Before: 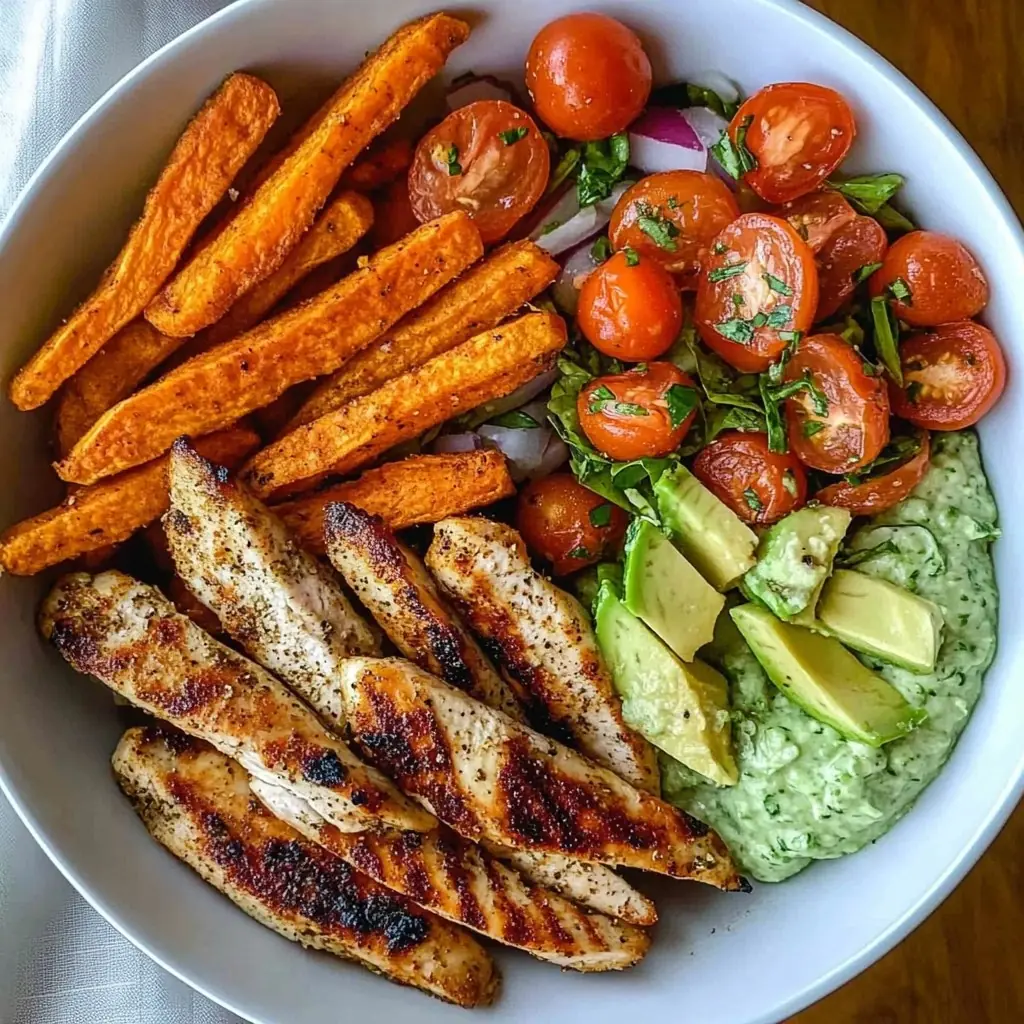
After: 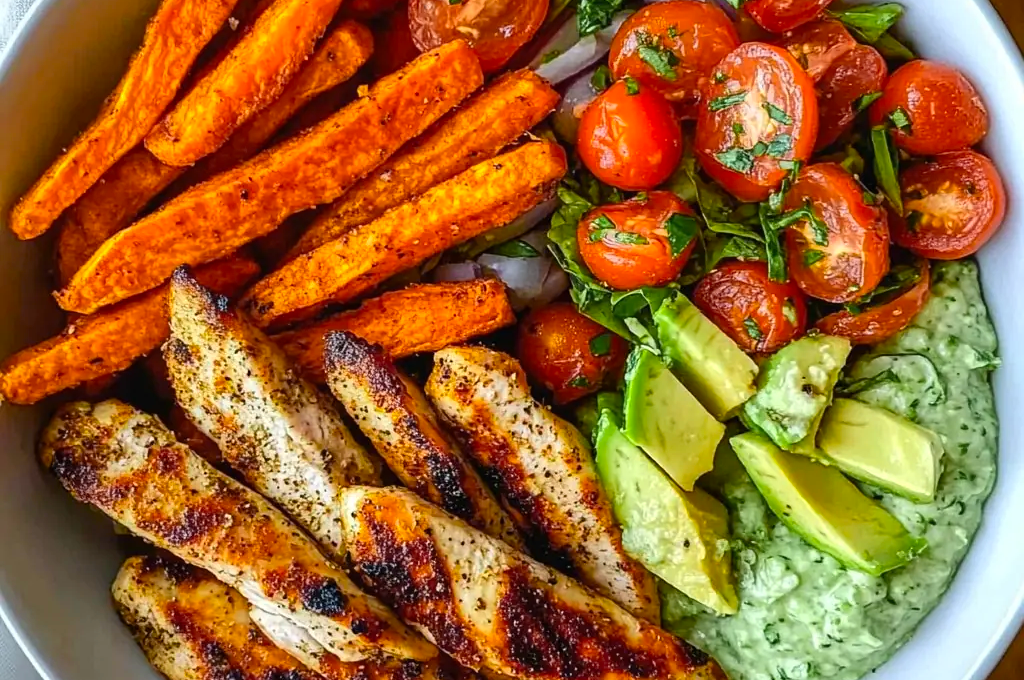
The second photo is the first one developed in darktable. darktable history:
color zones: curves: ch0 [(0.224, 0.526) (0.75, 0.5)]; ch1 [(0.055, 0.526) (0.224, 0.761) (0.377, 0.526) (0.75, 0.5)]
crop: top 16.779%, bottom 16.717%
